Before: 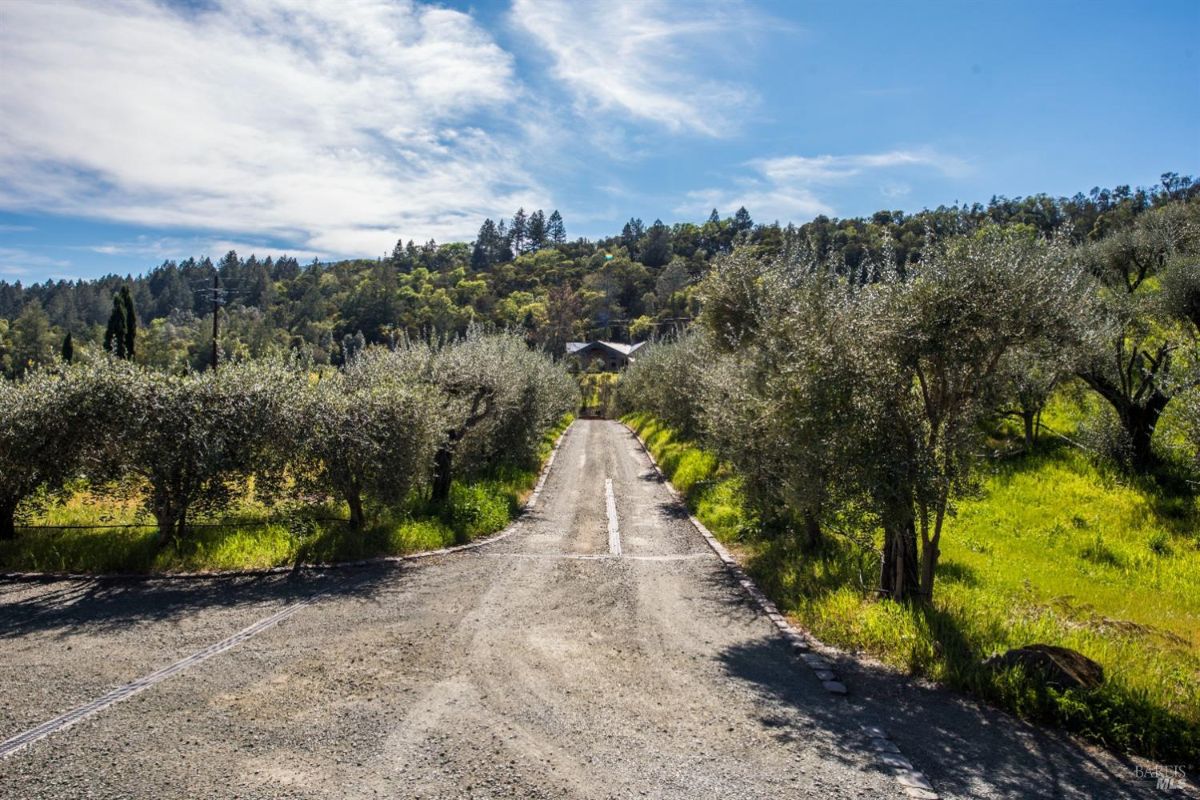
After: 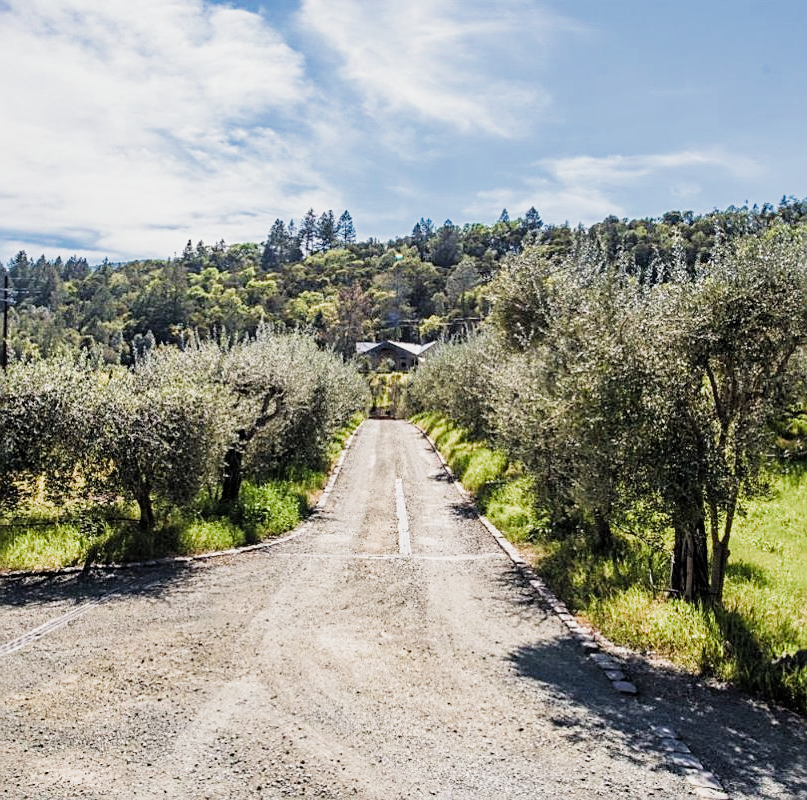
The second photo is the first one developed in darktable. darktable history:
tone equalizer: edges refinement/feathering 500, mask exposure compensation -1.57 EV, preserve details guided filter
sharpen: on, module defaults
crop and rotate: left 17.562%, right 15.186%
exposure: black level correction 0, exposure 1.096 EV, compensate highlight preservation false
filmic rgb: black relative exposure -7.65 EV, white relative exposure 4.56 EV, hardness 3.61, contrast 0.993, add noise in highlights 0.001, color science v3 (2019), use custom middle-gray values true, contrast in highlights soft
